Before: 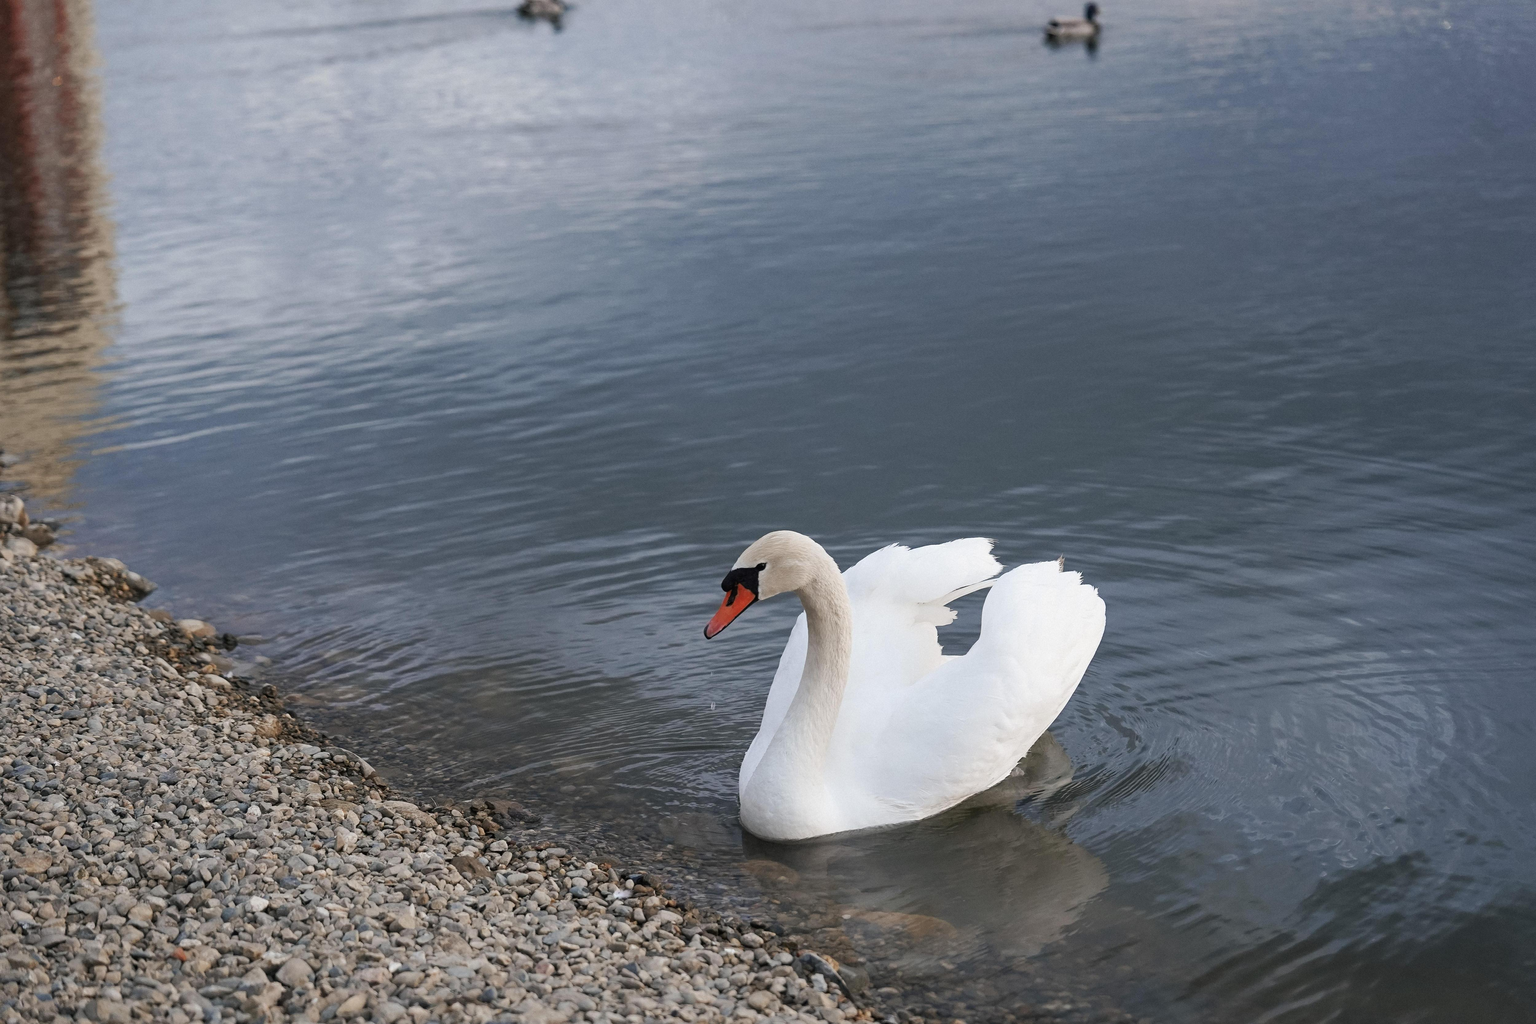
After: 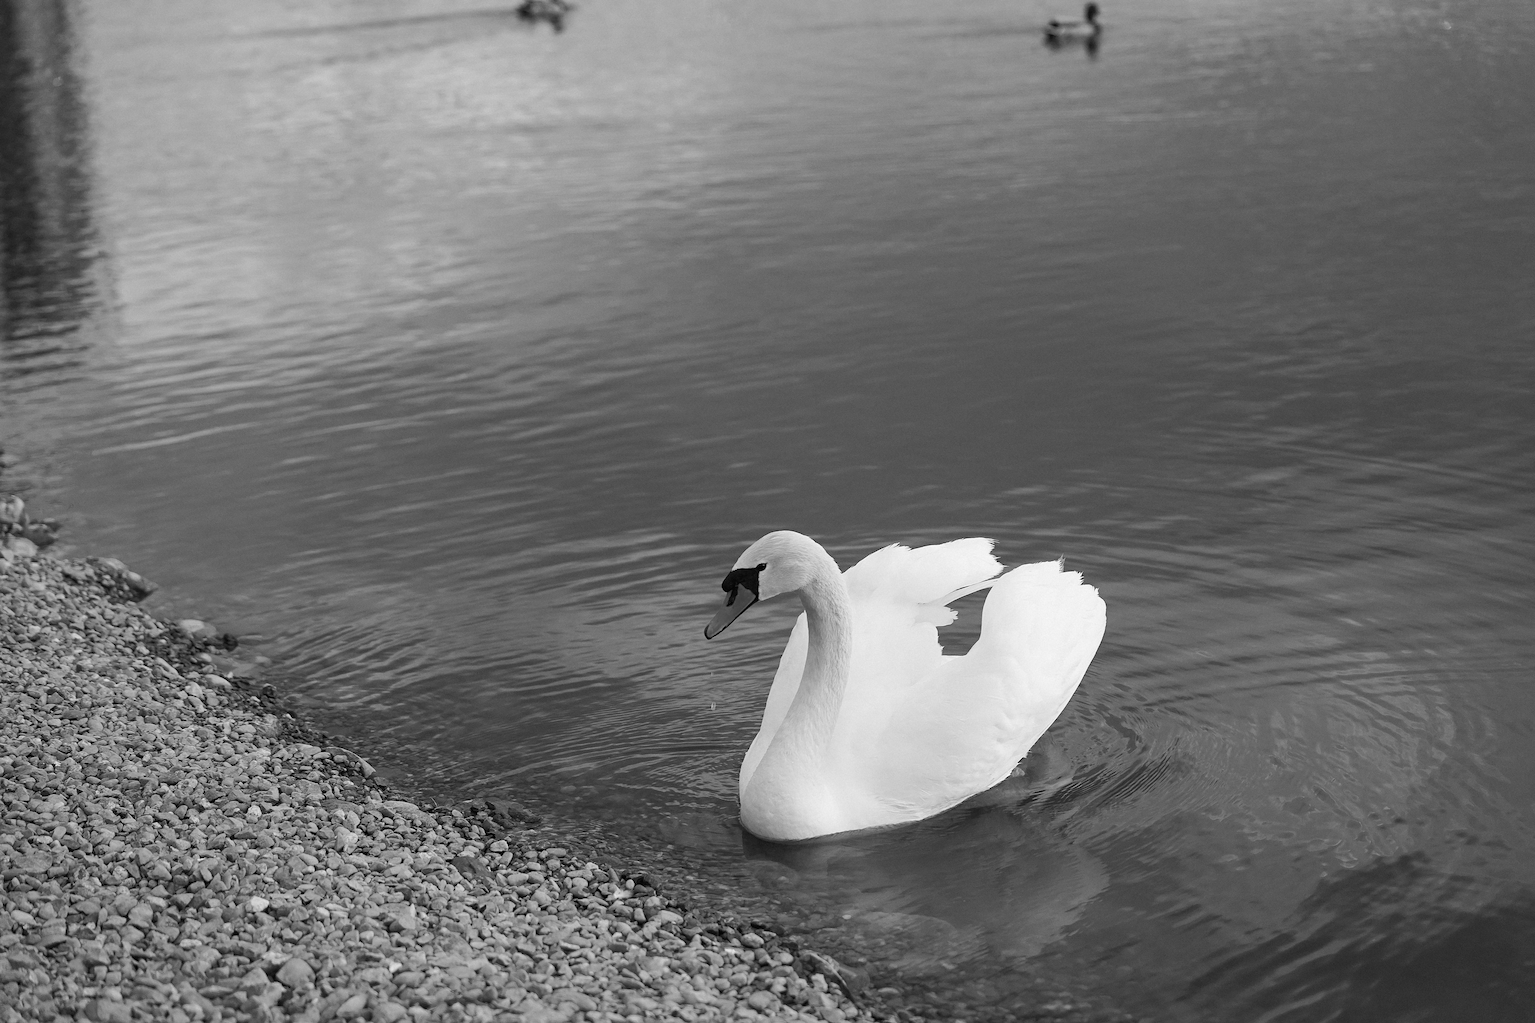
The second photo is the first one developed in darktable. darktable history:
sharpen: amount 0.2
monochrome: a 0, b 0, size 0.5, highlights 0.57
